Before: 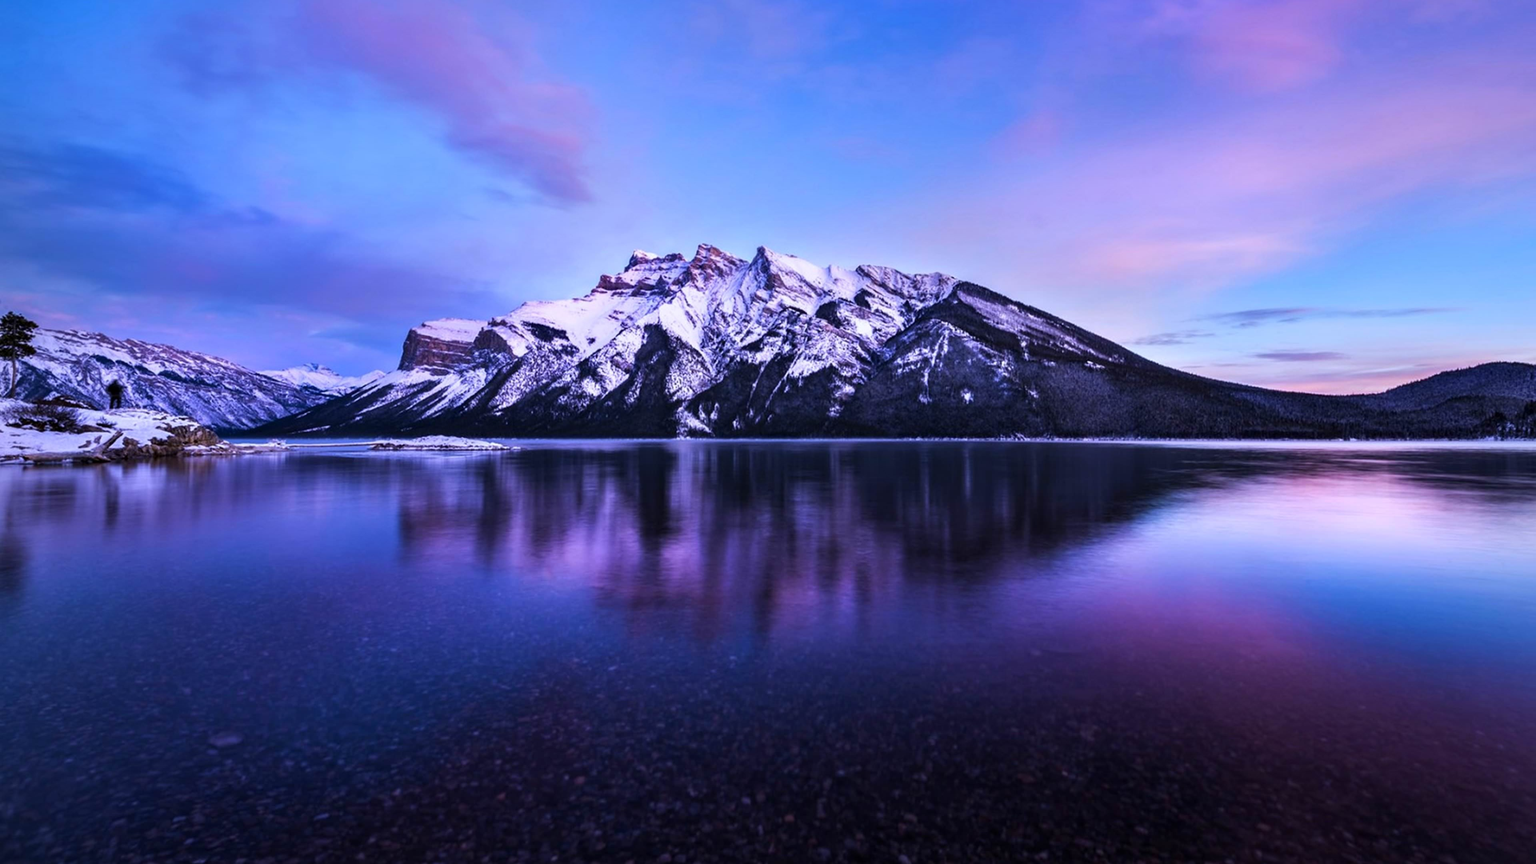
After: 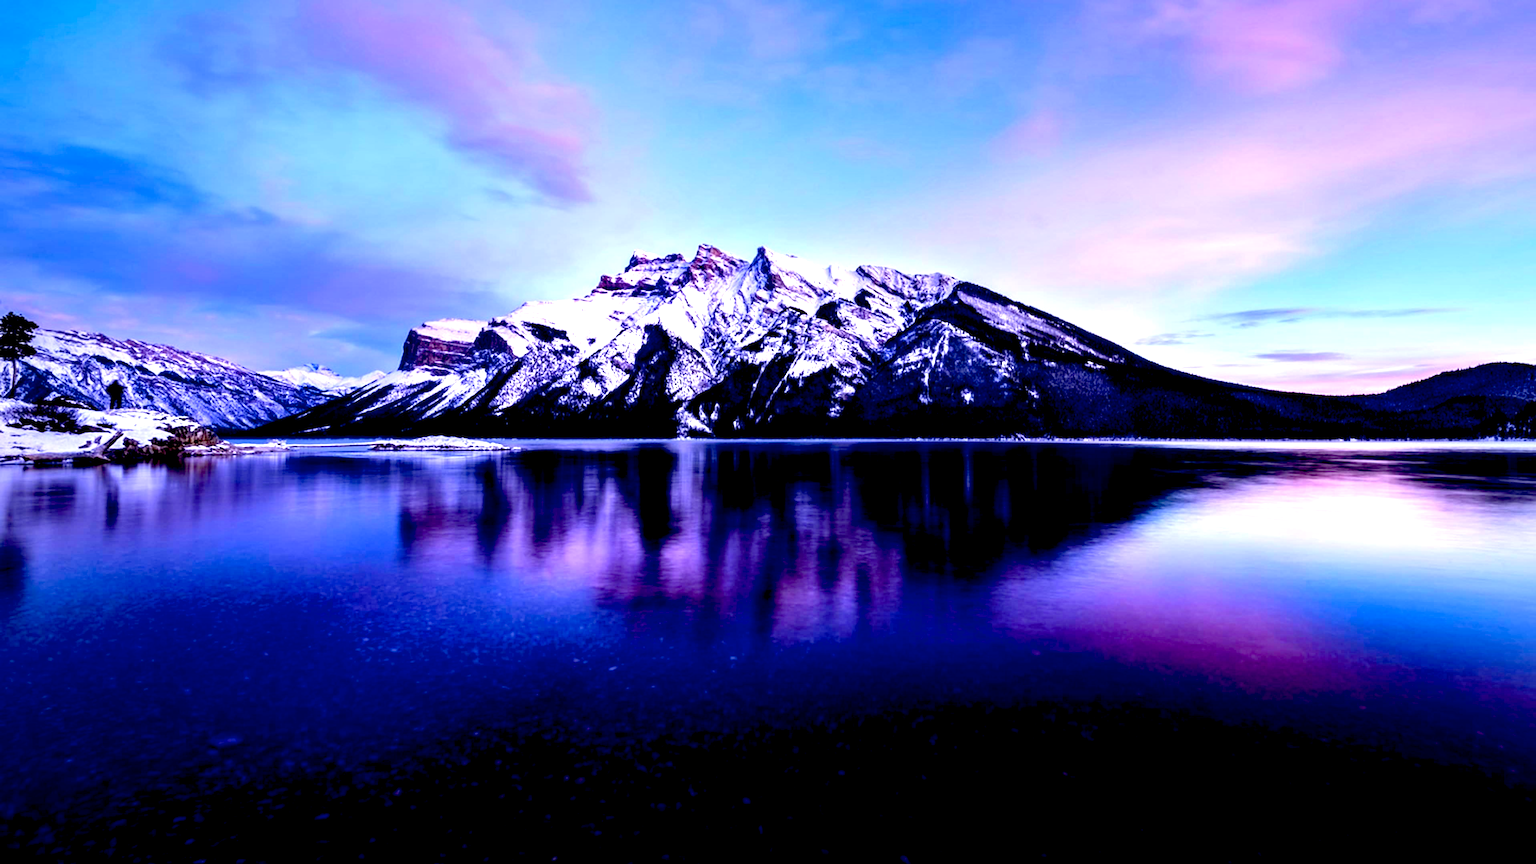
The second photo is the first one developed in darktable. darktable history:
exposure: black level correction 0.035, exposure 0.9 EV, compensate highlight preservation false
color balance rgb: perceptual saturation grading › global saturation -3%
